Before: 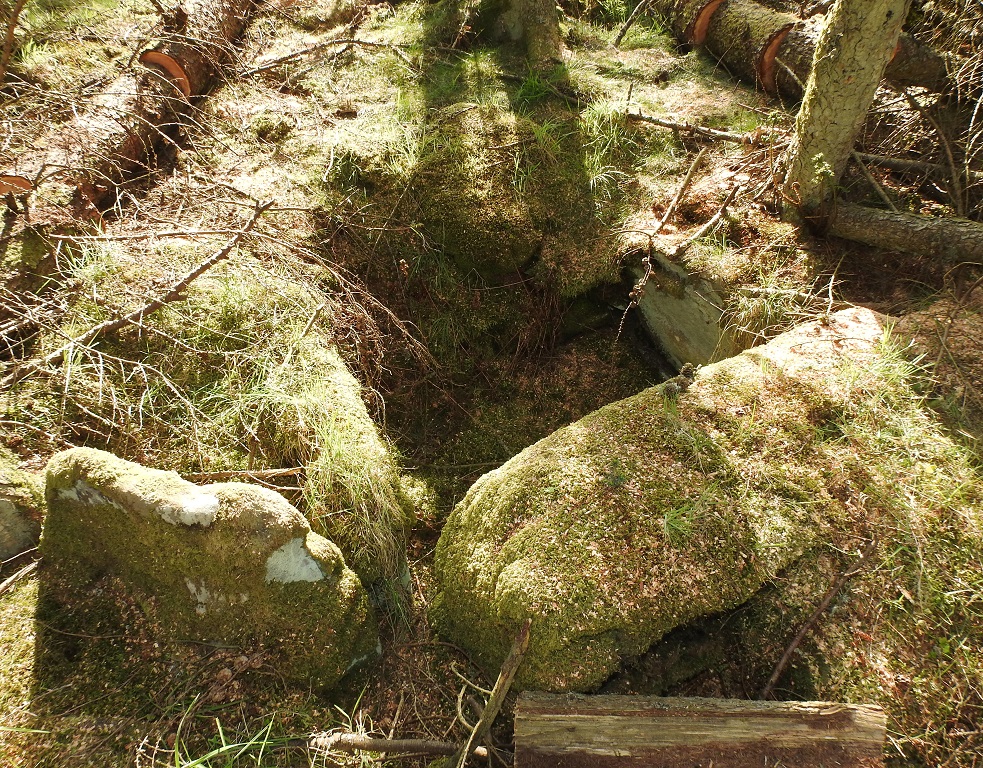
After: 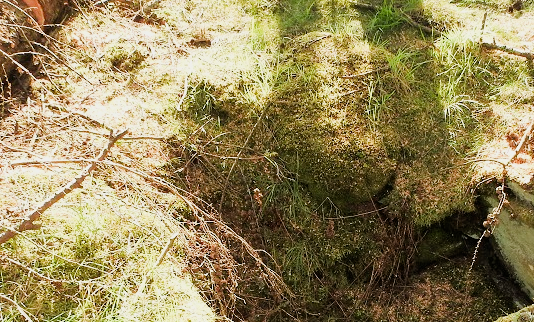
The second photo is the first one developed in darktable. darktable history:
exposure: black level correction 0.001, exposure 1.304 EV, compensate highlight preservation false
filmic rgb: black relative exposure -7.14 EV, white relative exposure 5.39 EV, hardness 3.02
crop: left 14.908%, top 9.261%, right 30.685%, bottom 48.741%
